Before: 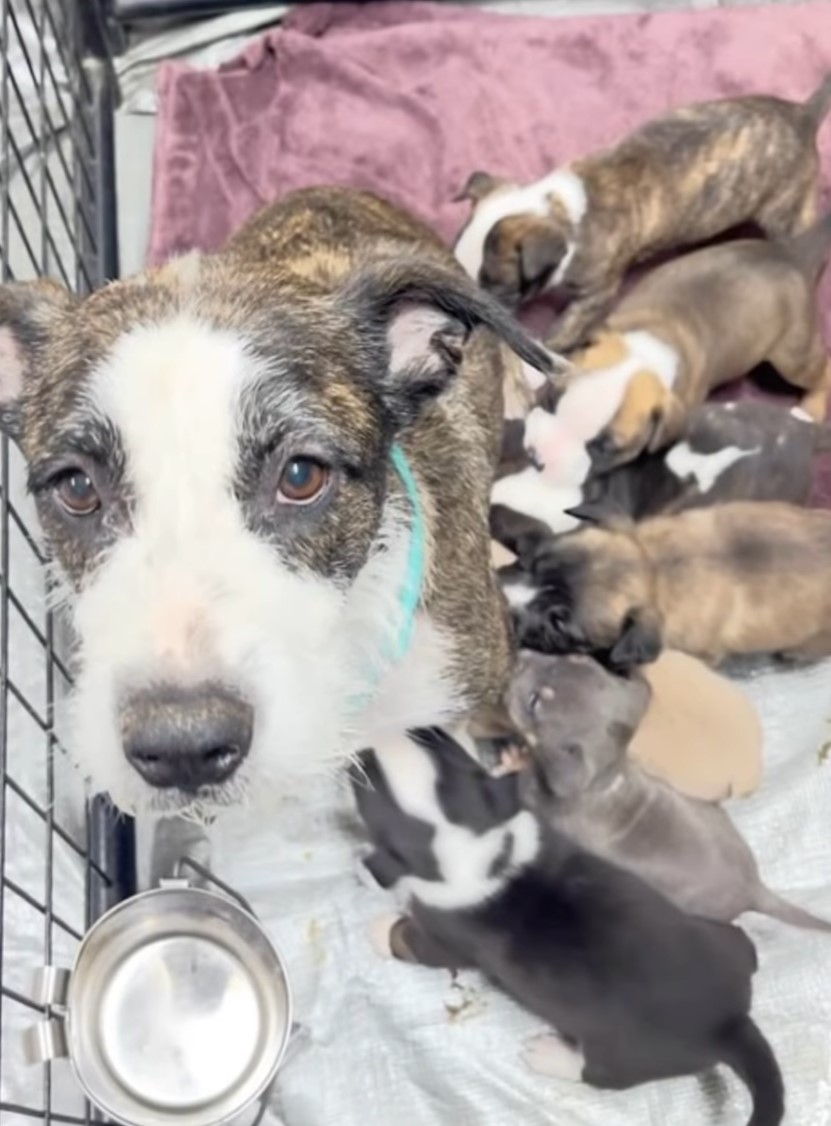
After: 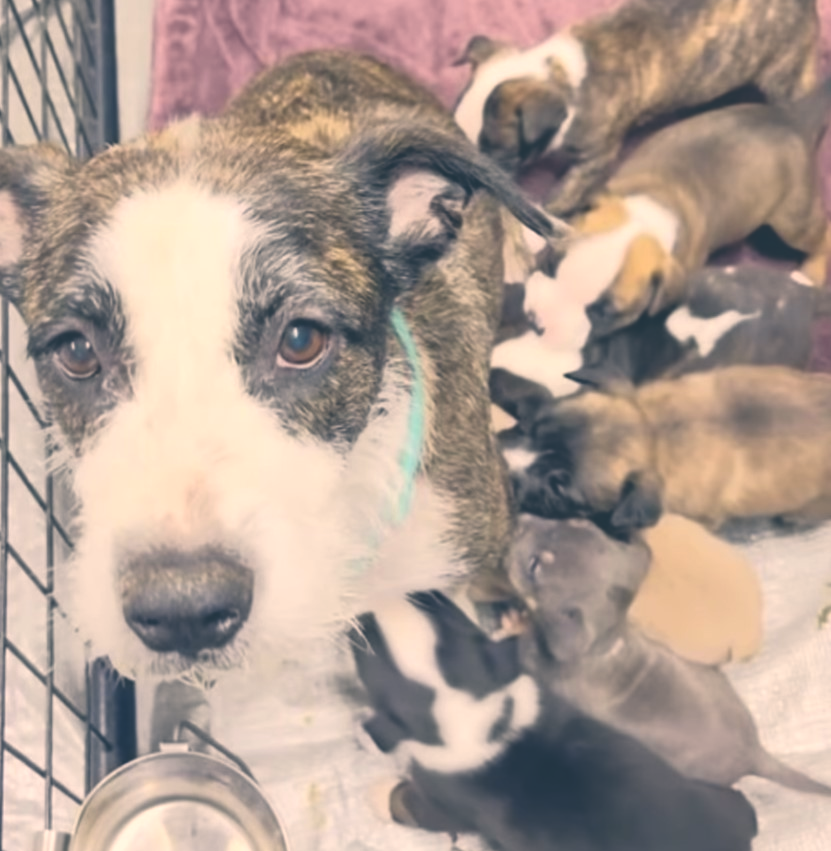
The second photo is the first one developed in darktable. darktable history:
crop and rotate: top 12.142%, bottom 12.216%
color correction: highlights a* 10.27, highlights b* 14.86, shadows a* -9.62, shadows b* -14.94
exposure: black level correction -0.031, compensate highlight preservation false
